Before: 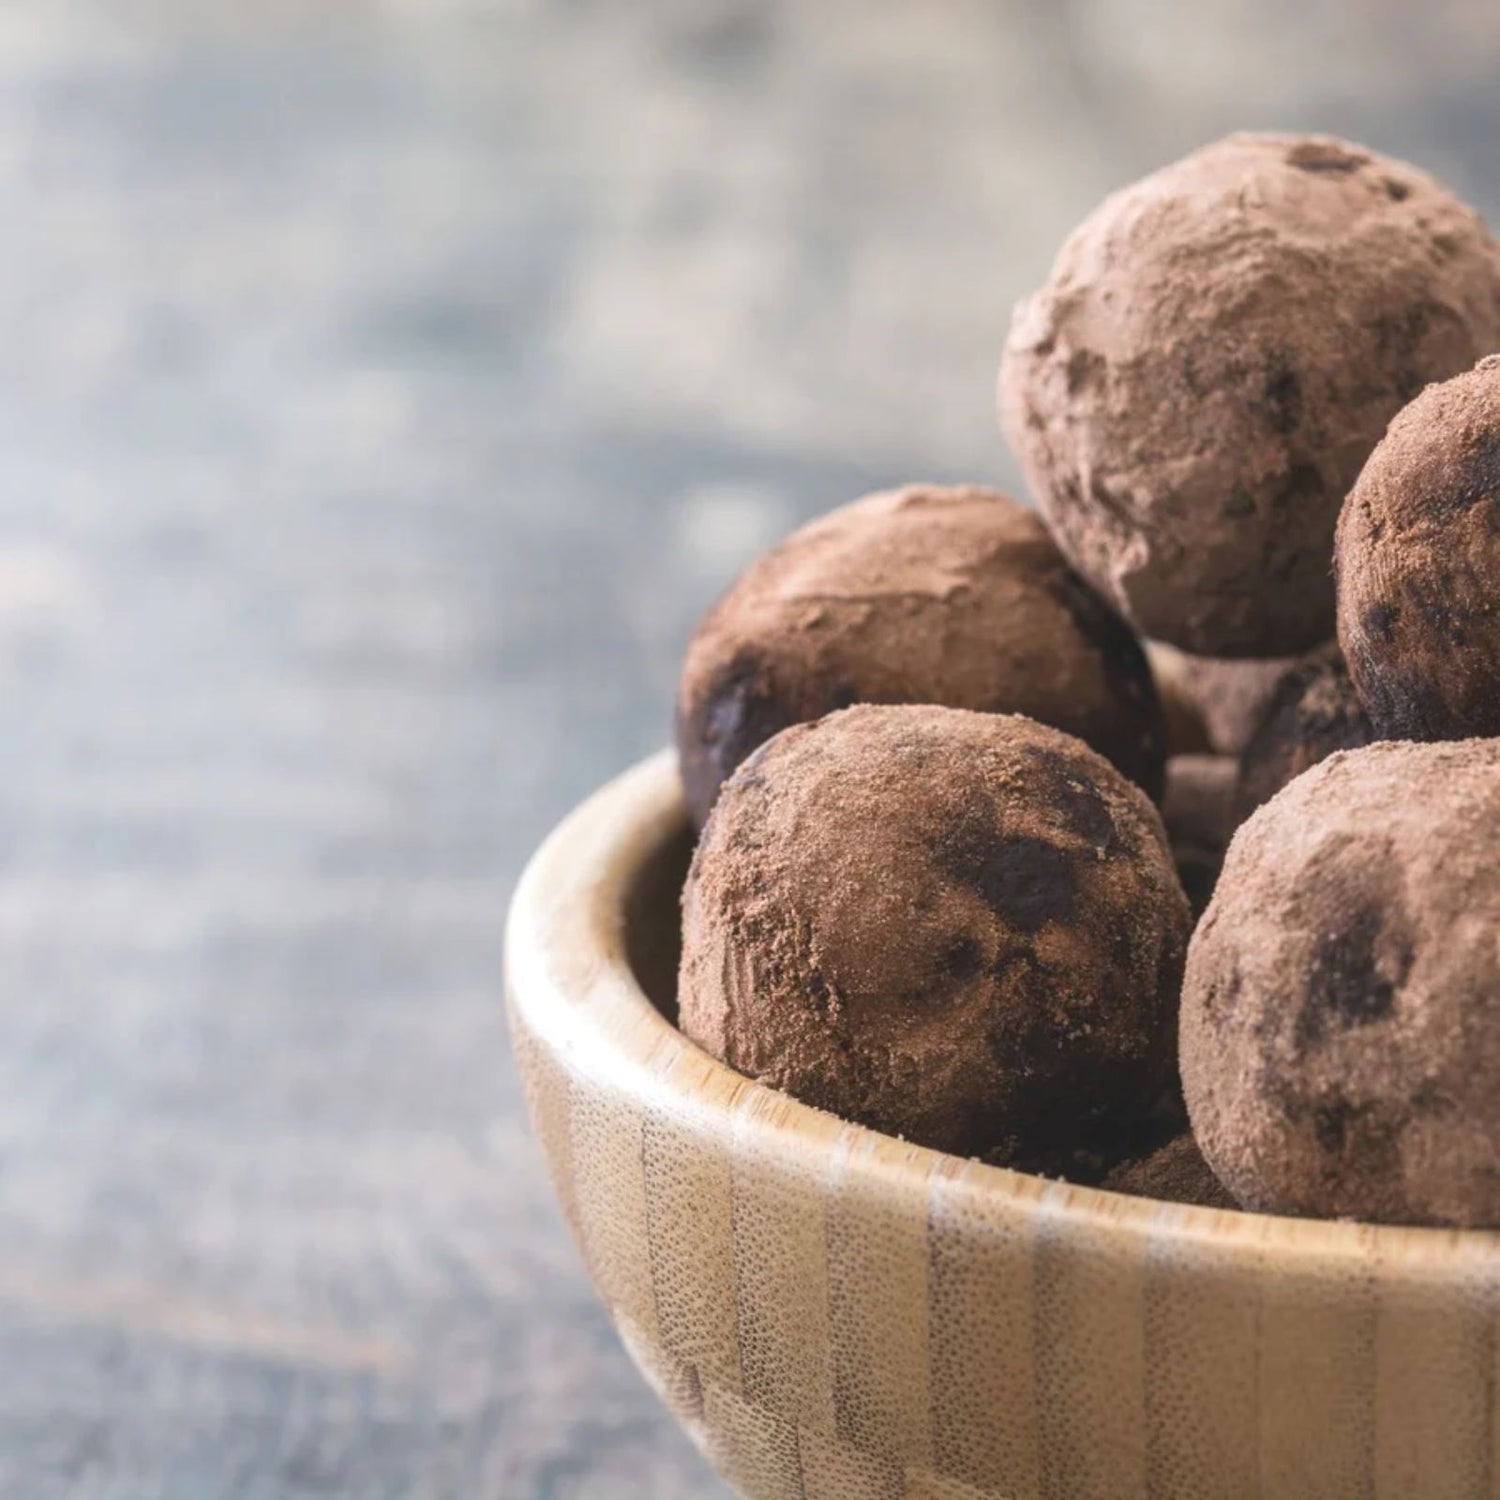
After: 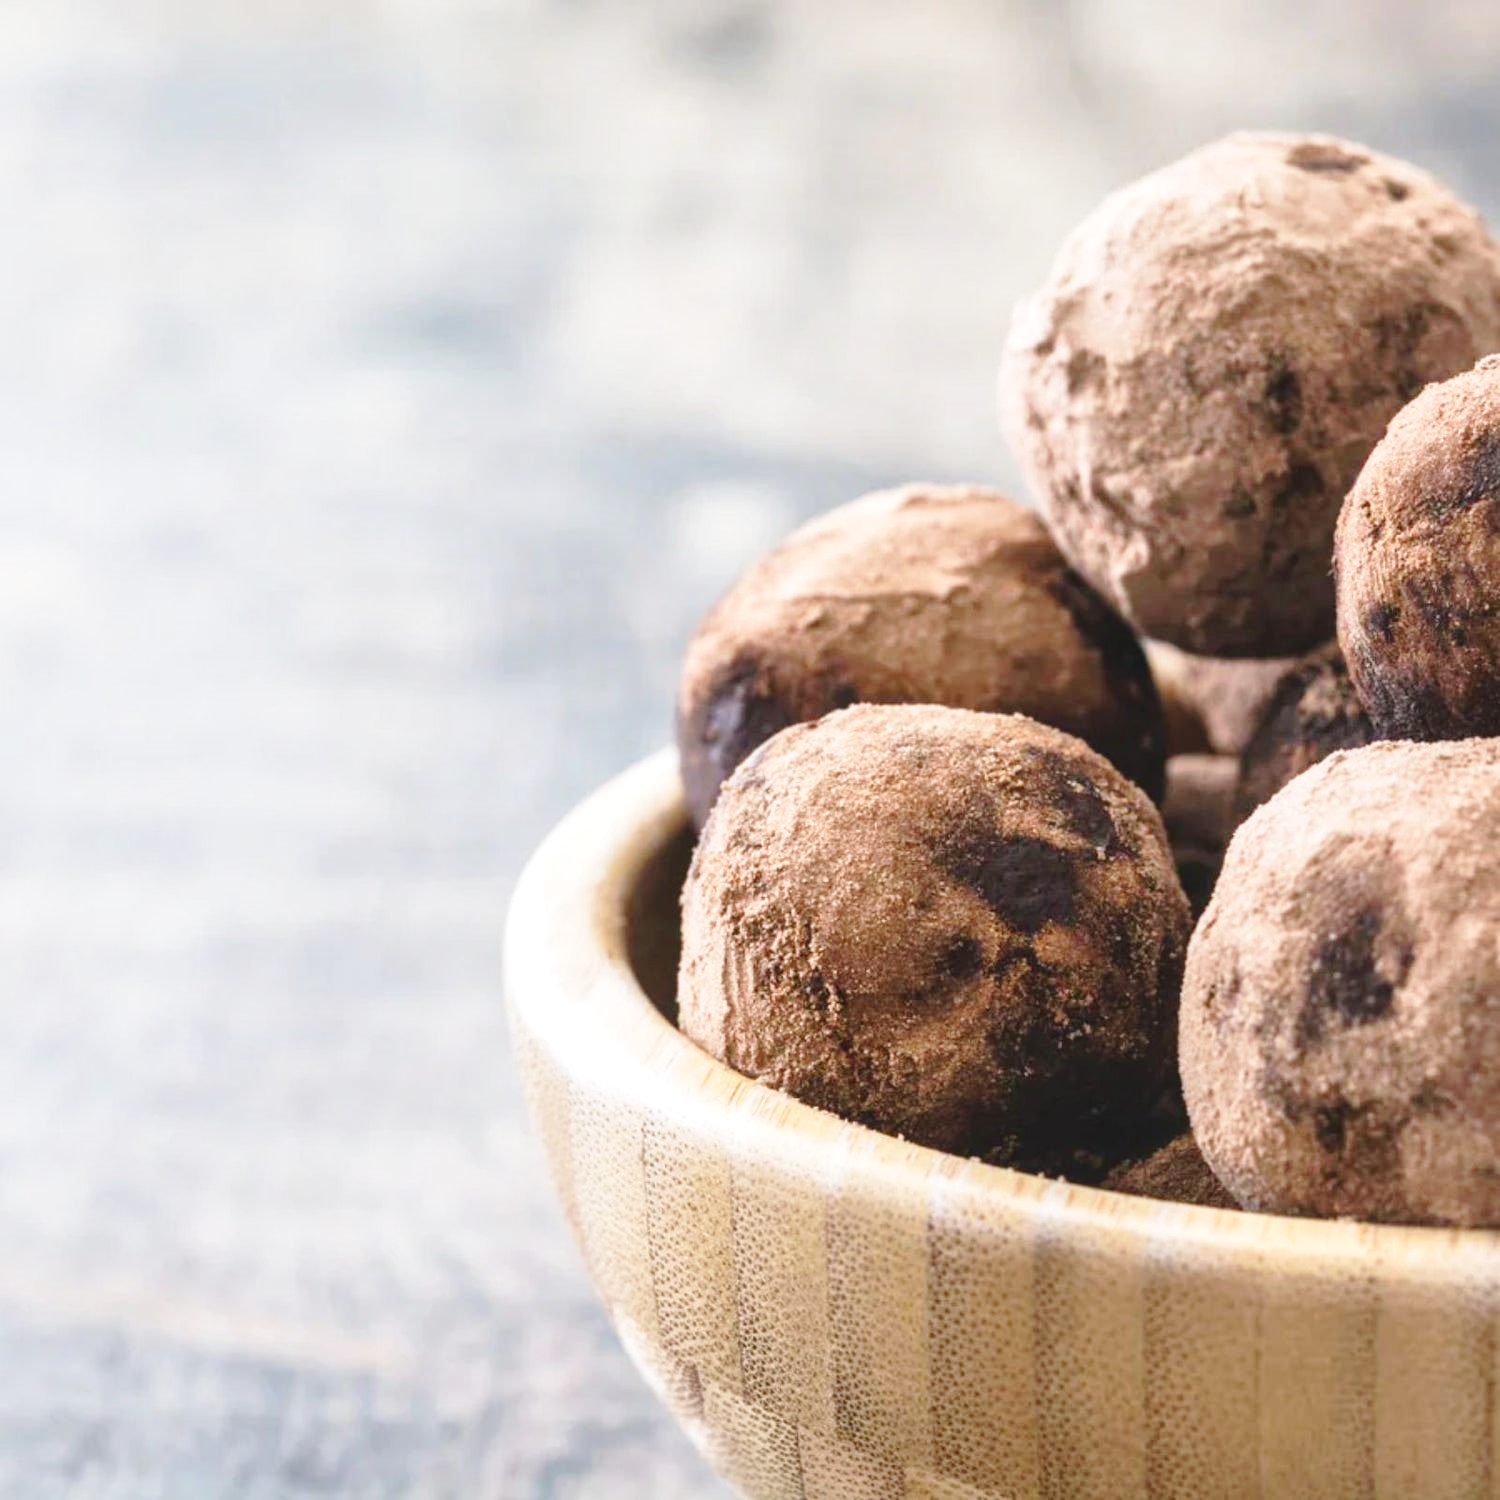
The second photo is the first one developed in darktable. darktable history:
local contrast: mode bilateral grid, contrast 20, coarseness 50, detail 120%, midtone range 0.2
base curve: curves: ch0 [(0, 0) (0.028, 0.03) (0.121, 0.232) (0.46, 0.748) (0.859, 0.968) (1, 1)], preserve colors none
